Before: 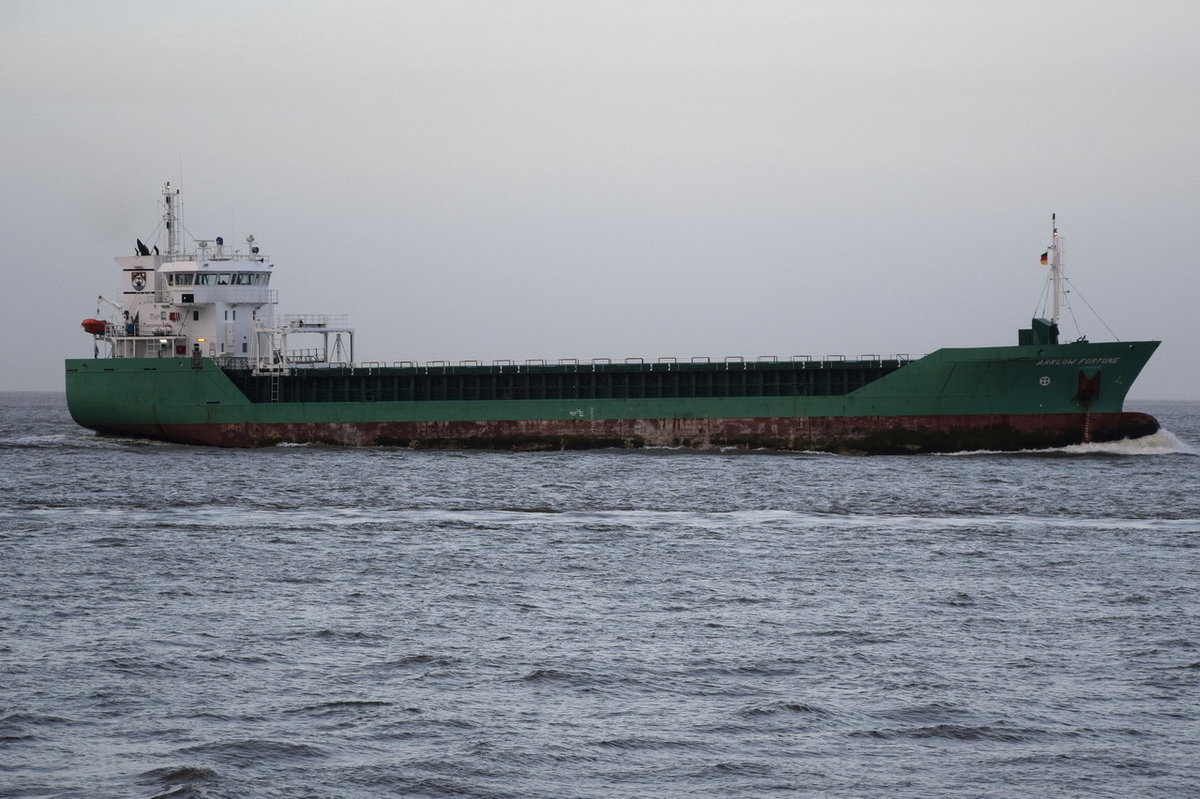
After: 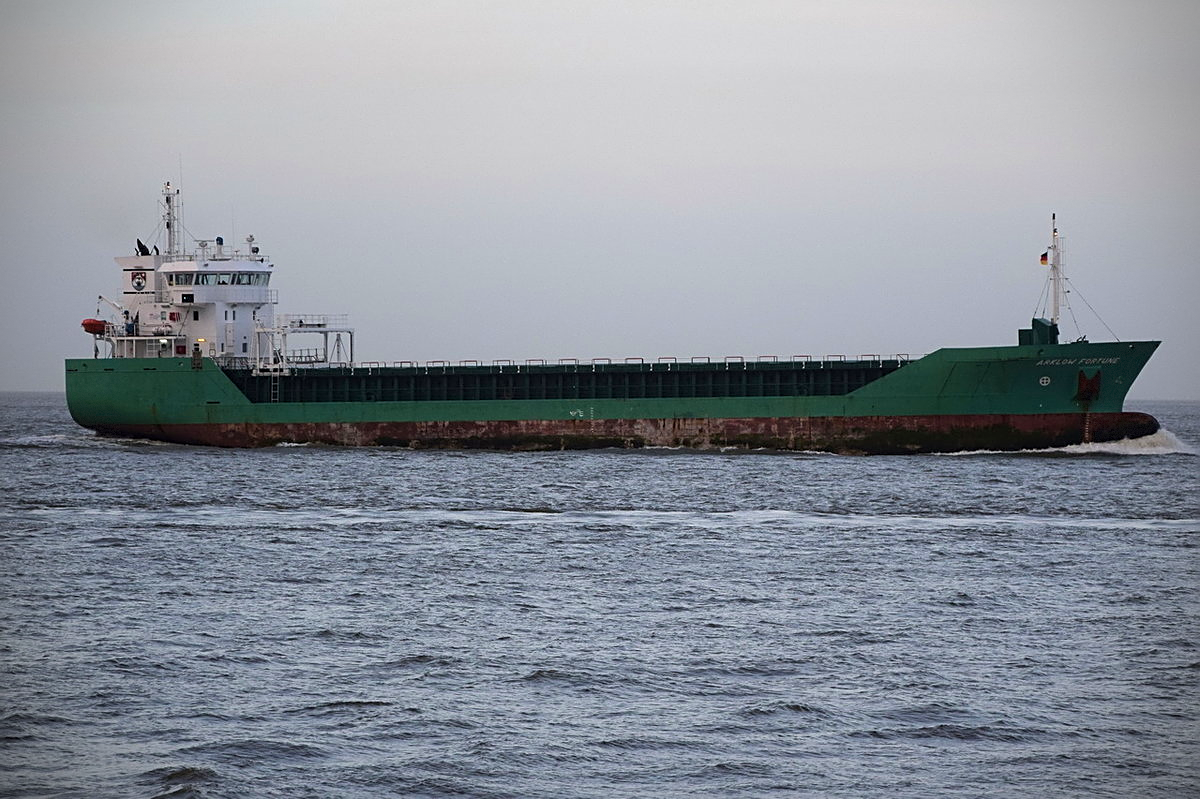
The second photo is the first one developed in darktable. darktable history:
vignetting: dithering 8-bit output, unbound false
velvia: strength 27%
sharpen: on, module defaults
